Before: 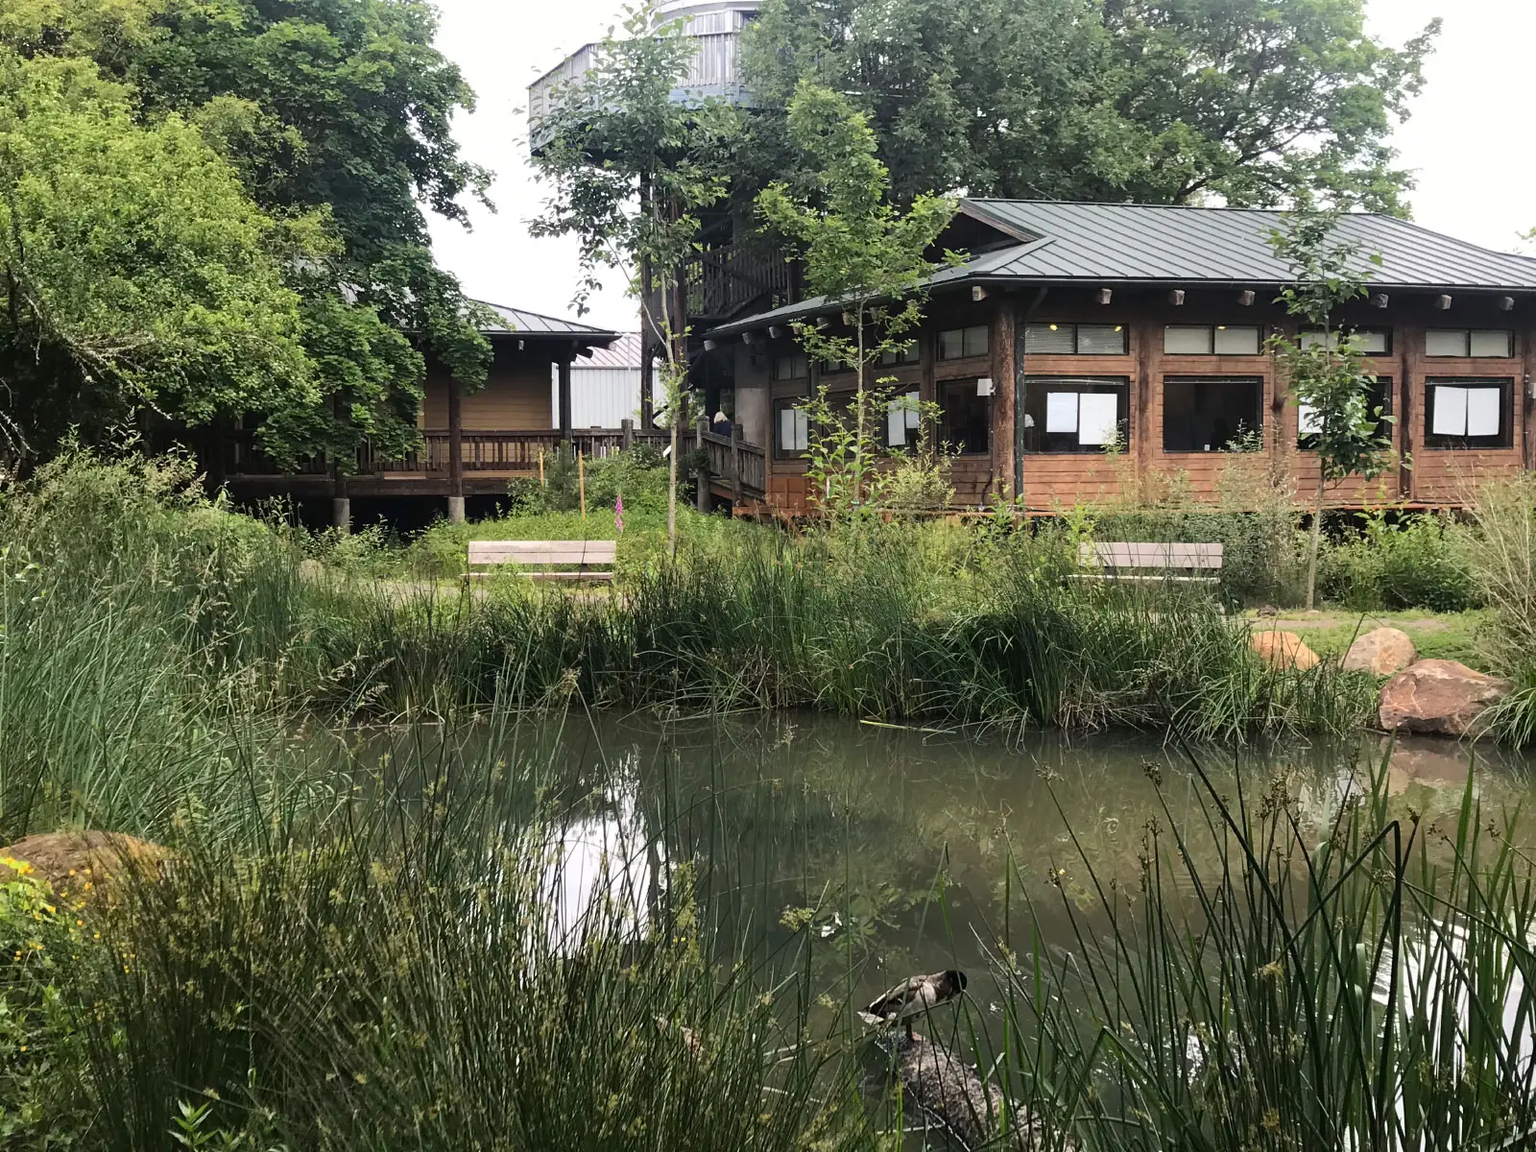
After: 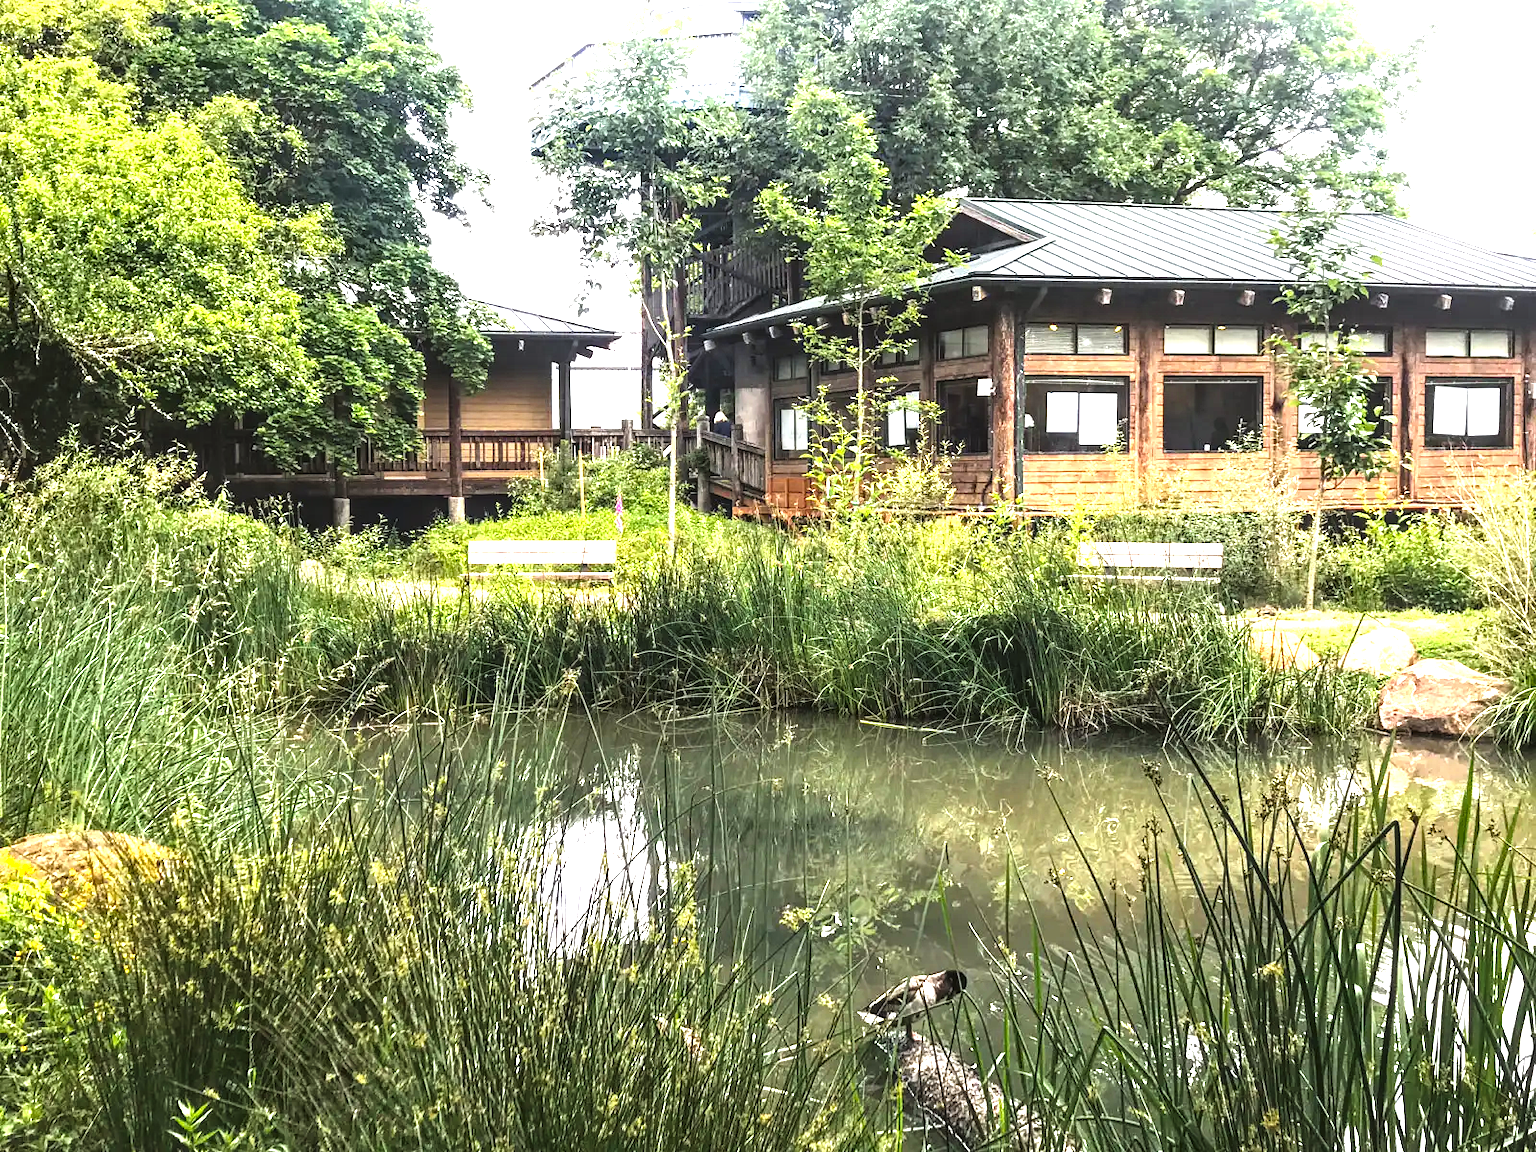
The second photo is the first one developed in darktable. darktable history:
exposure: black level correction 0, exposure 1.473 EV, compensate highlight preservation false
local contrast: highlights 21%, shadows 71%, detail 170%
color balance rgb: power › chroma 0.259%, power › hue 62.19°, global offset › luminance 1.972%, perceptual saturation grading › global saturation 29.365%, global vibrance 3.172%
